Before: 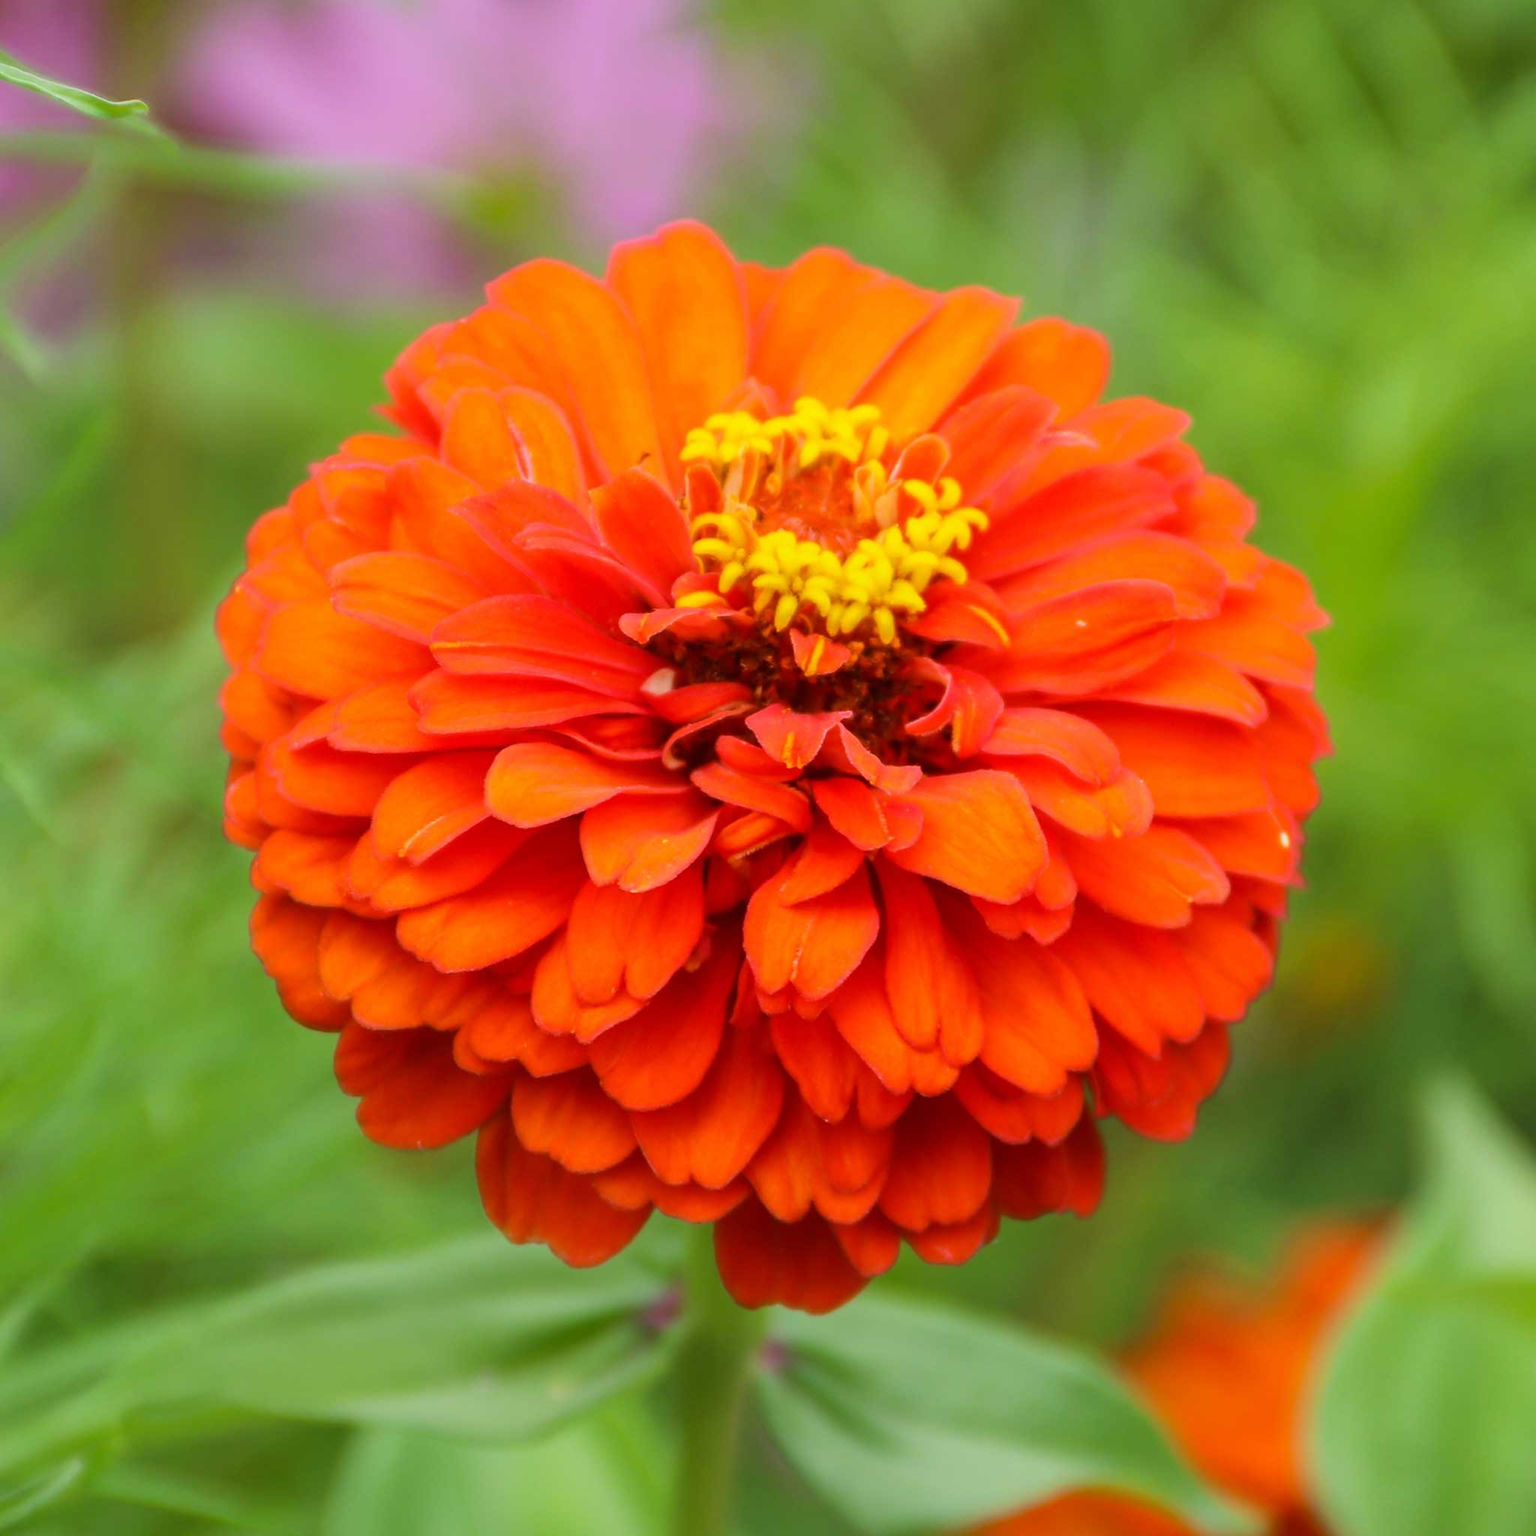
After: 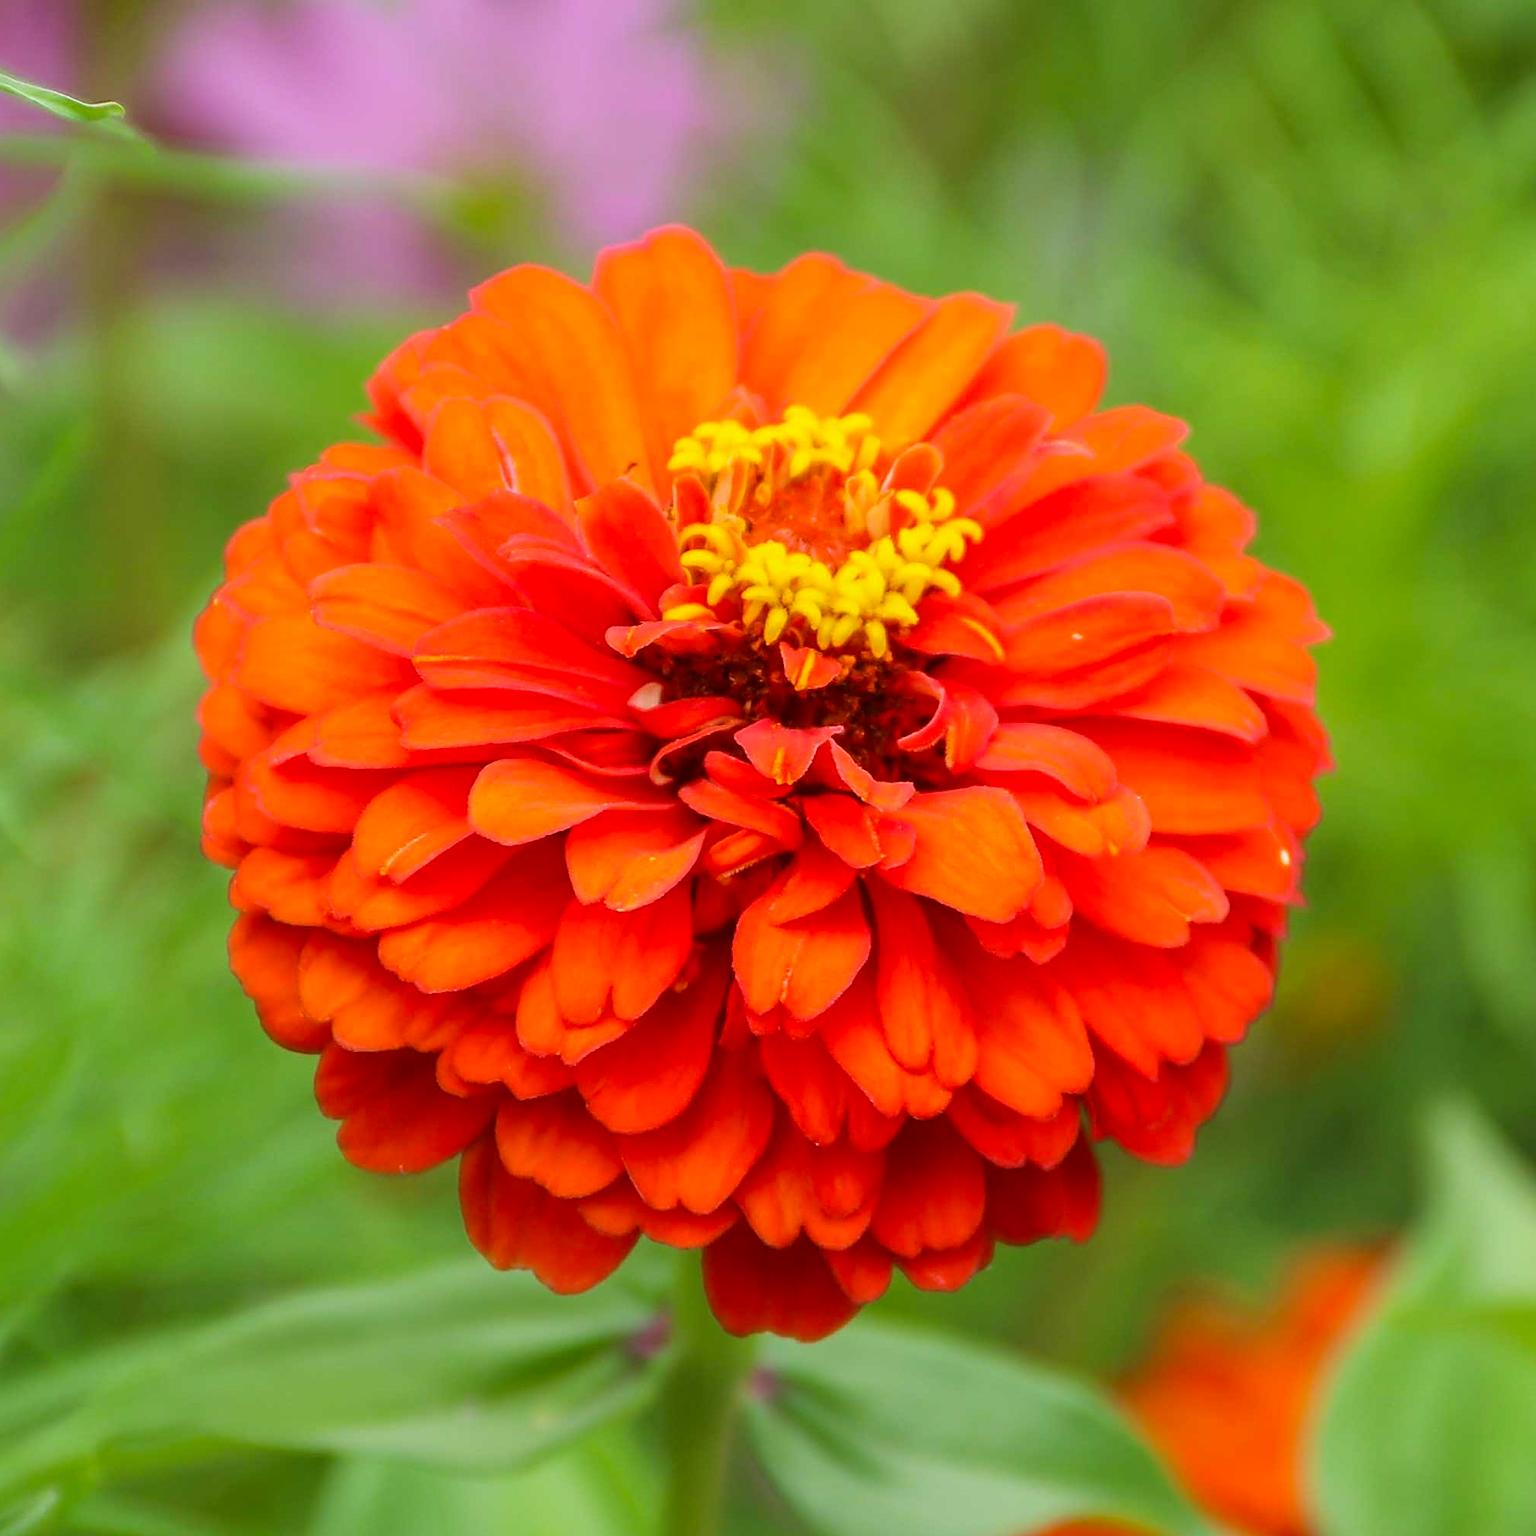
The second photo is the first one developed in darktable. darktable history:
contrast brightness saturation: contrast 0.04, saturation 0.07
sharpen: amount 0.901
crop: left 1.743%, right 0.268%, bottom 2.011%
